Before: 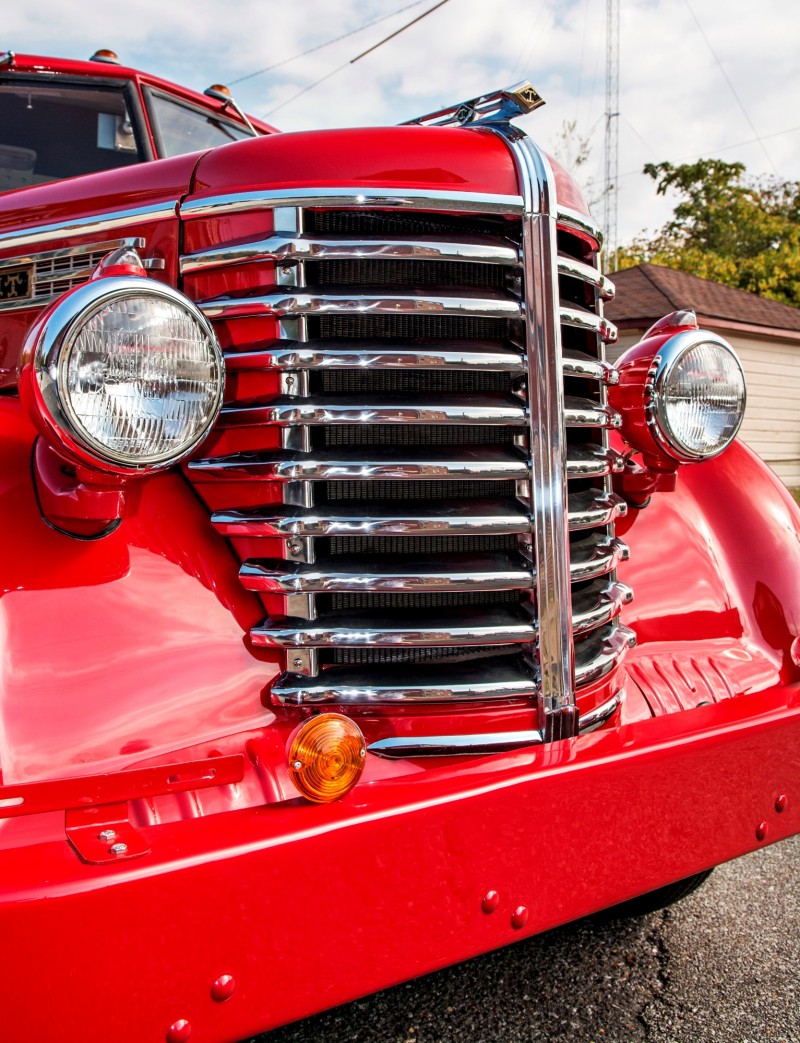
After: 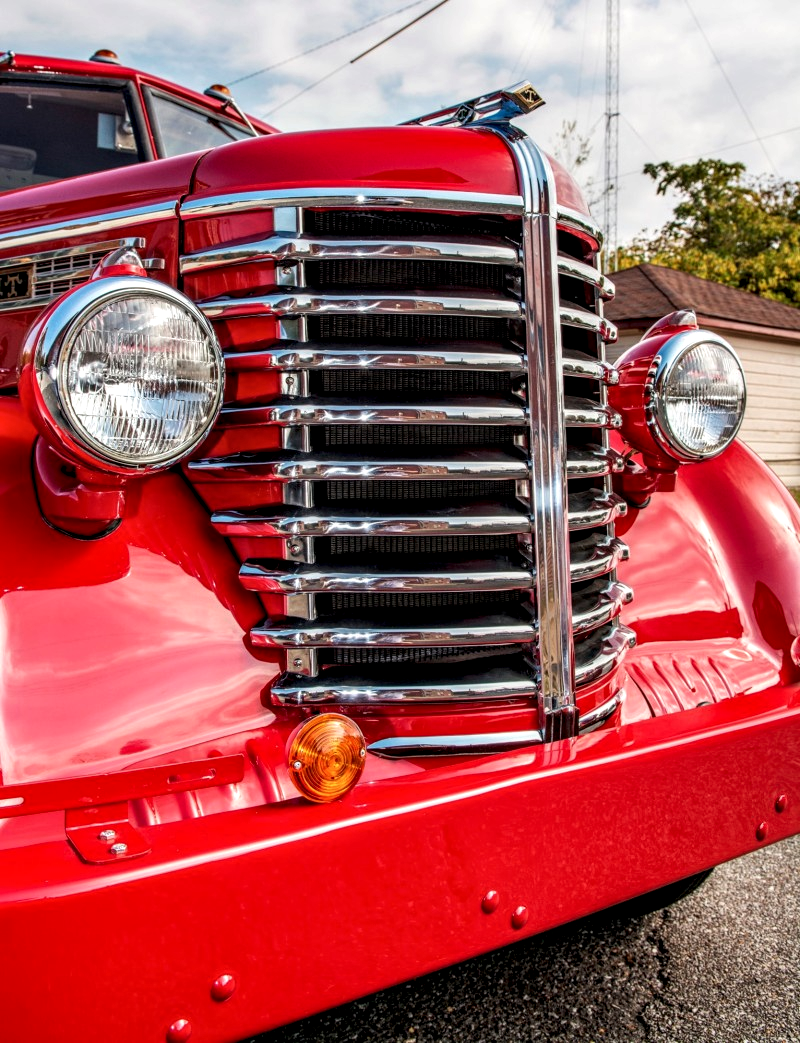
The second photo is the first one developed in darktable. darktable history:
local contrast: highlights 42%, shadows 62%, detail 137%, midtone range 0.51
